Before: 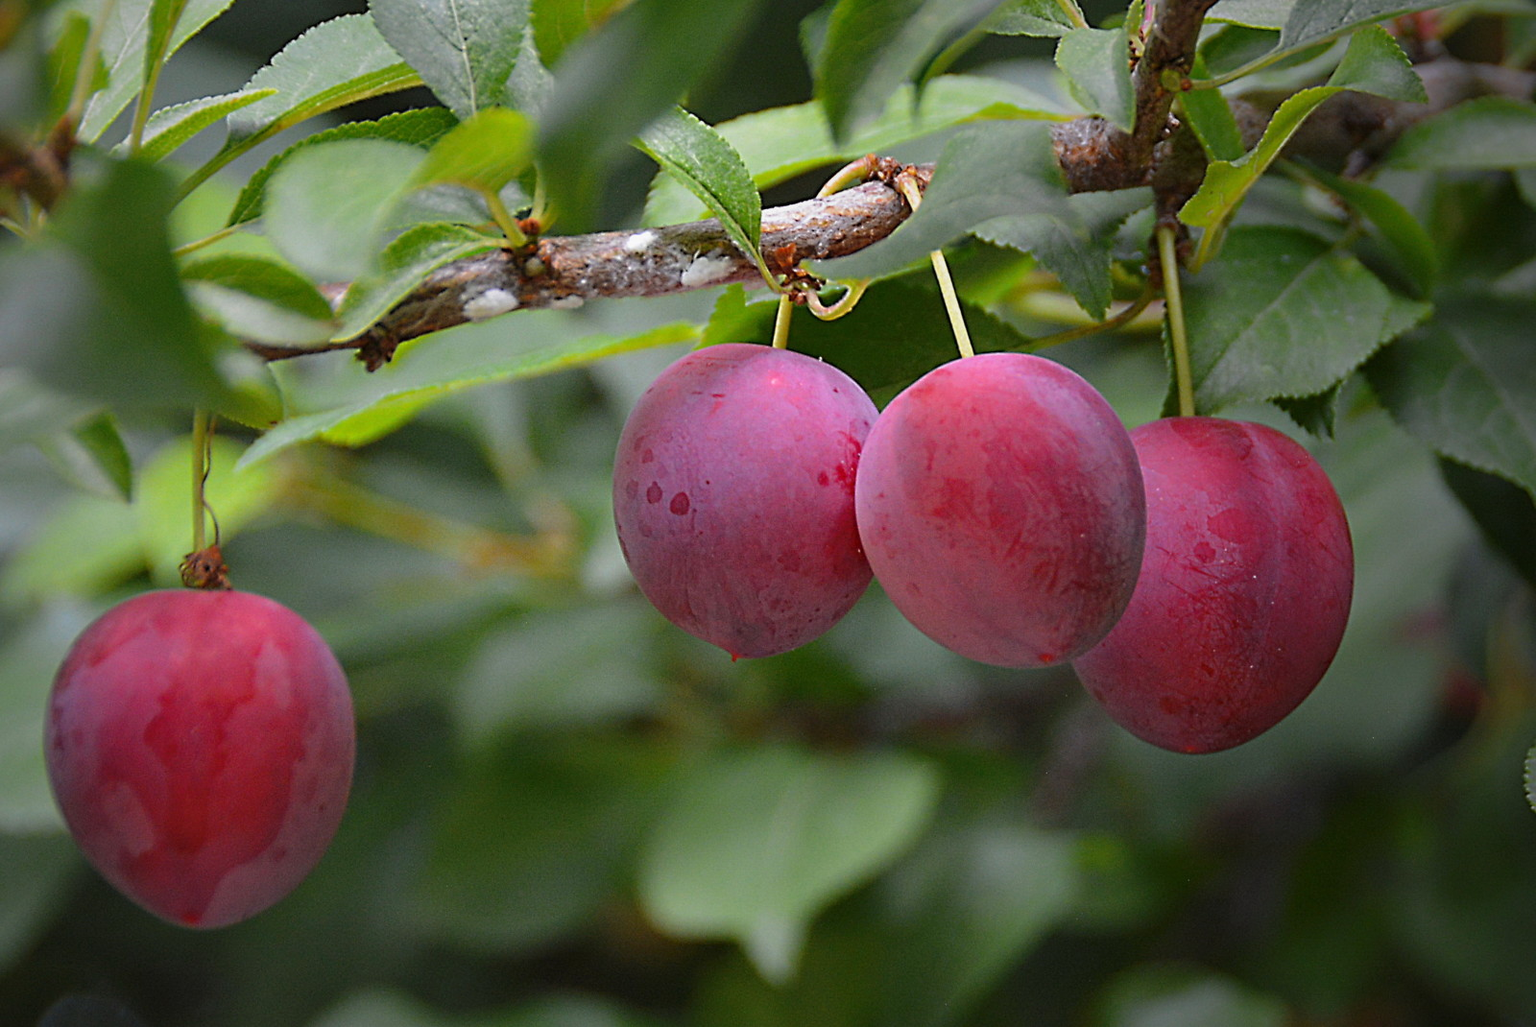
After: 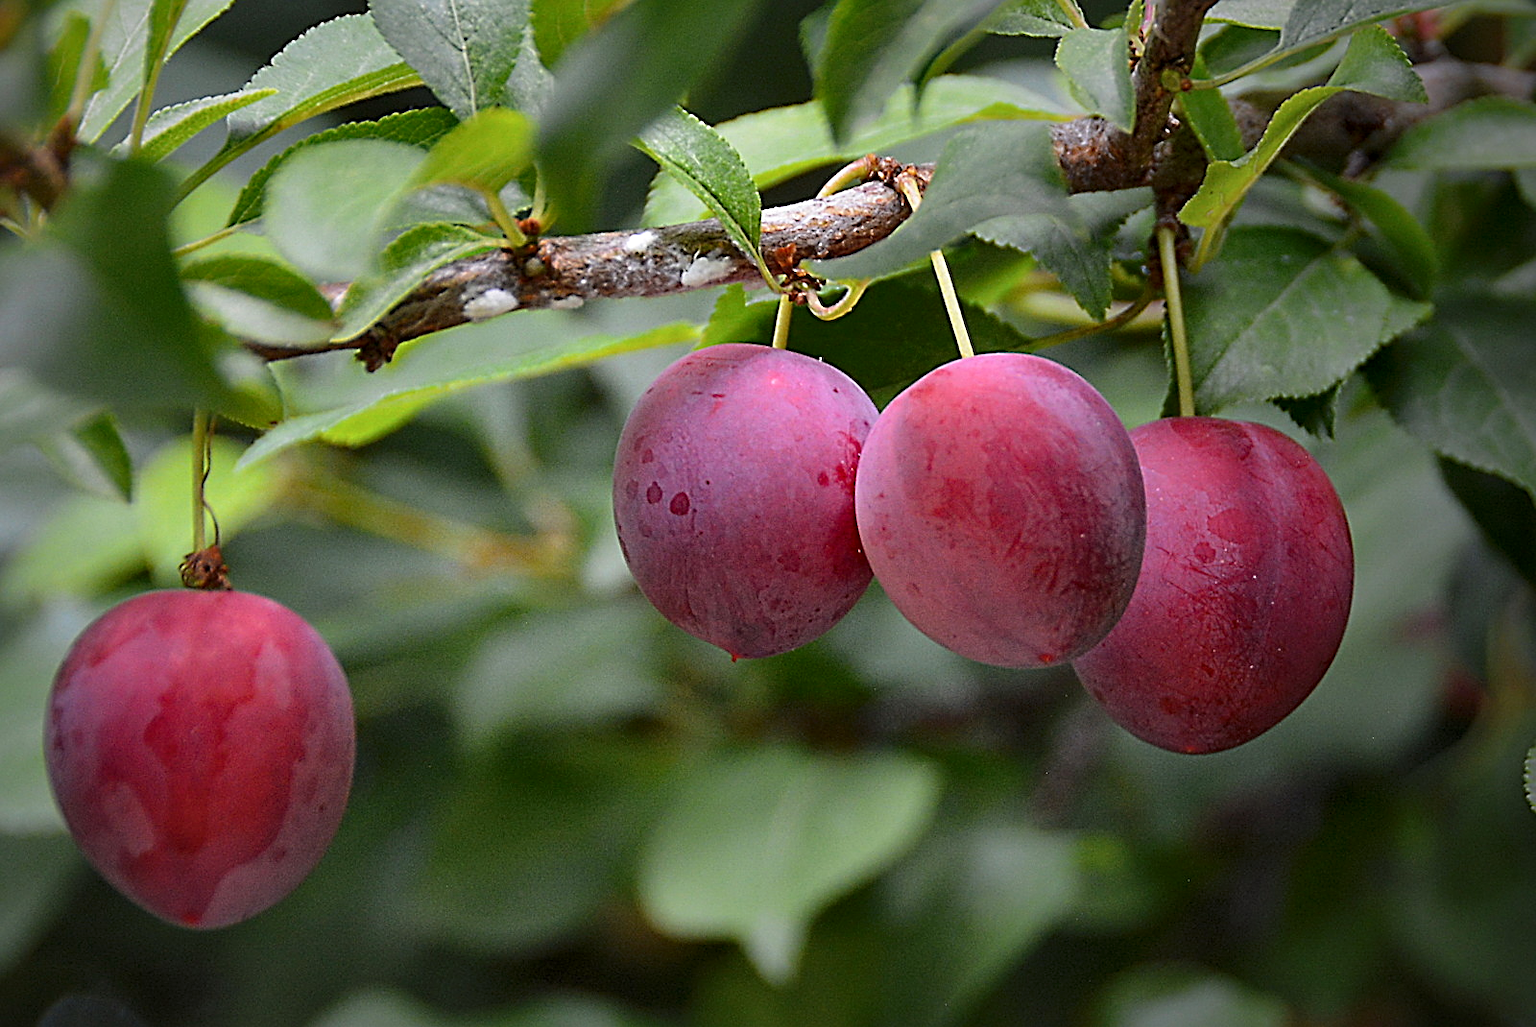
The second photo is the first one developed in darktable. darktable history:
local contrast: mode bilateral grid, contrast 19, coarseness 99, detail 150%, midtone range 0.2
sharpen: on, module defaults
